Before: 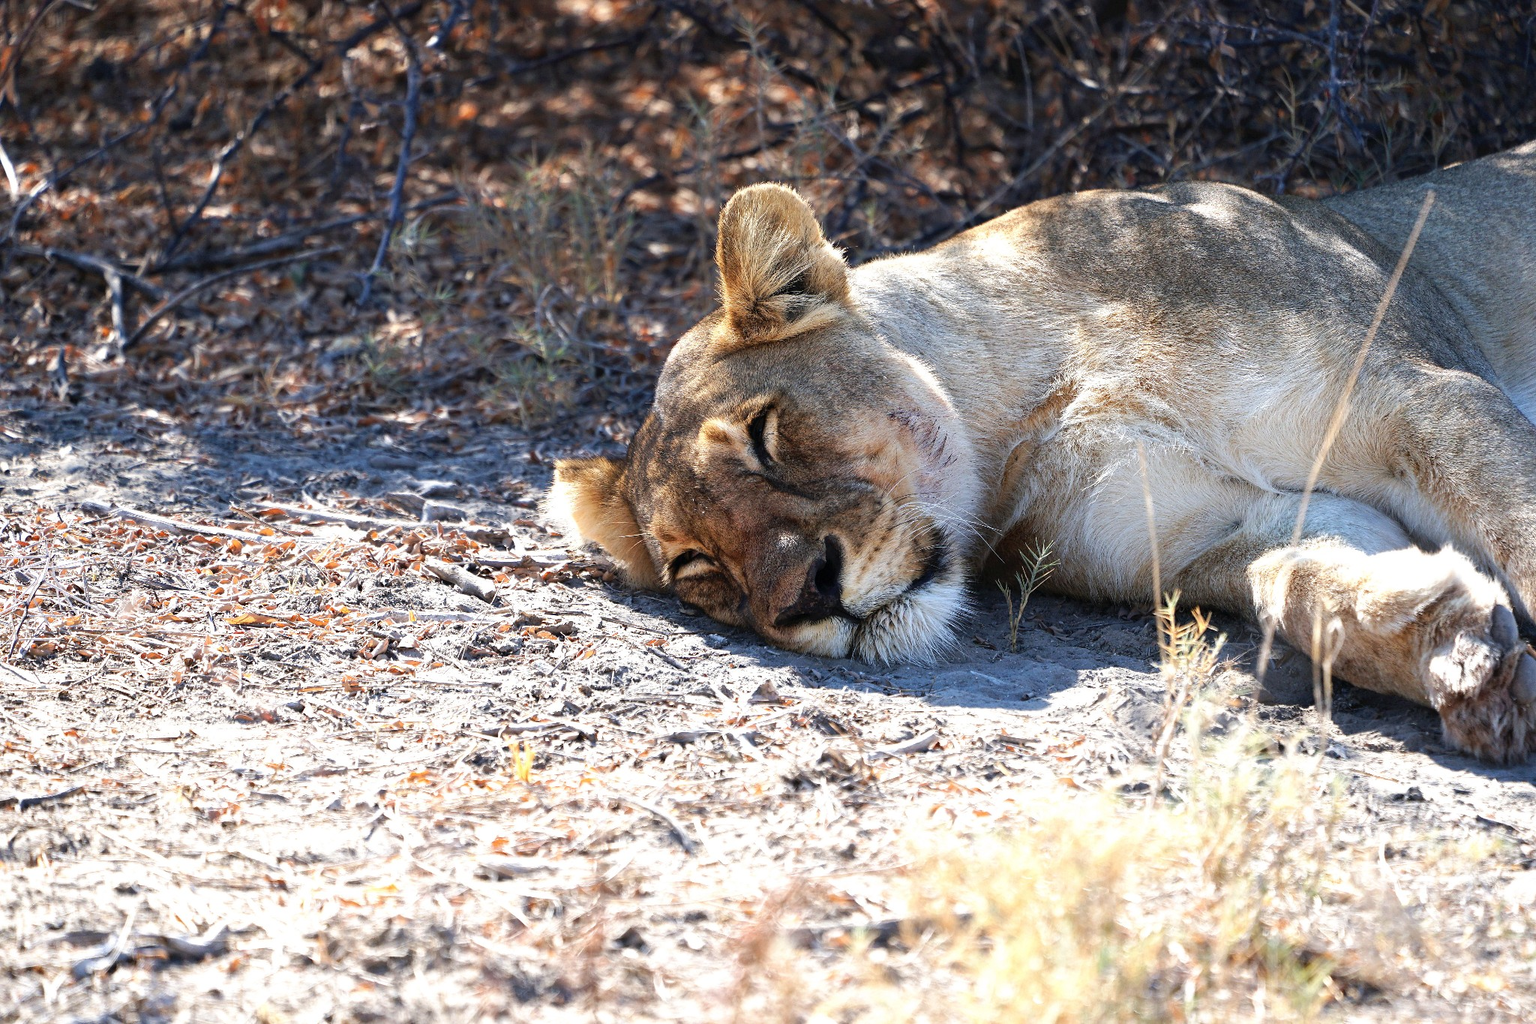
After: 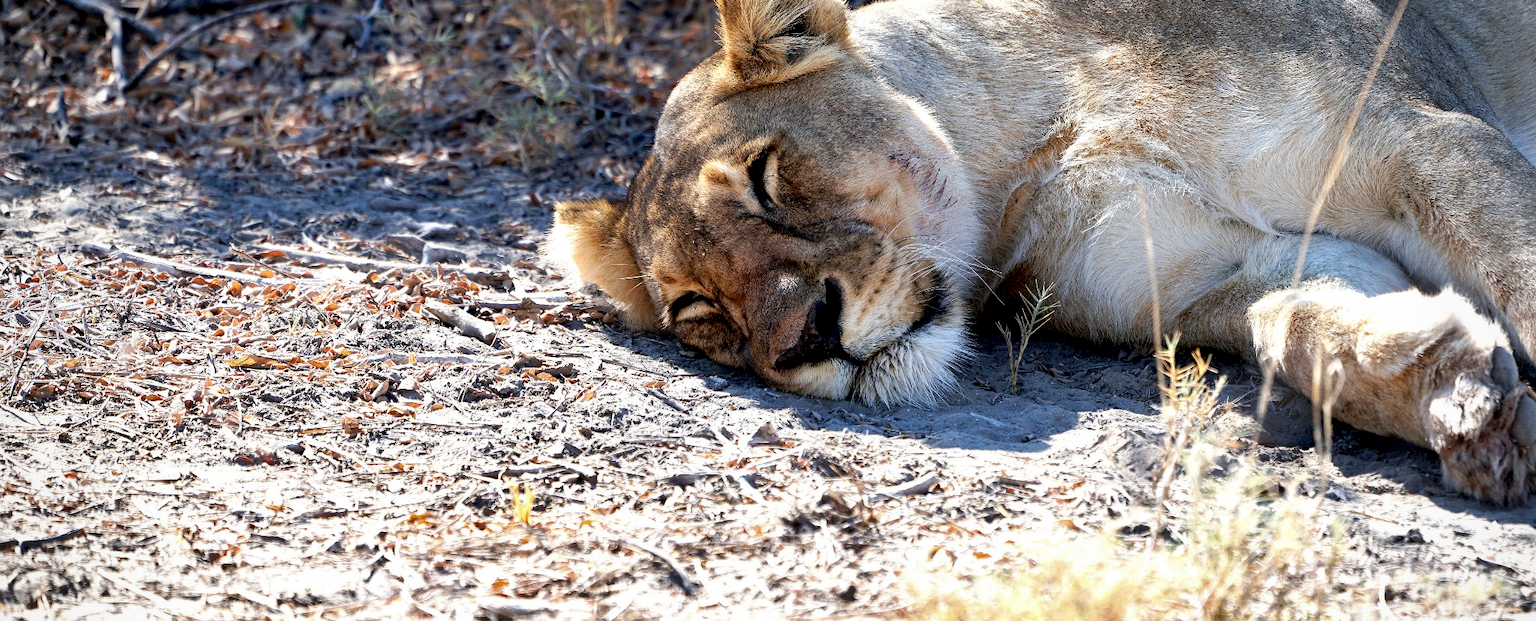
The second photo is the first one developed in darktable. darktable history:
vignetting: brightness -0.201
crop and rotate: top 25.273%, bottom 14.031%
shadows and highlights: shadows 52.83, soften with gaussian
color correction: highlights b* 0.013, saturation 0.994
tone equalizer: on, module defaults
exposure: black level correction 0.011, compensate highlight preservation false
